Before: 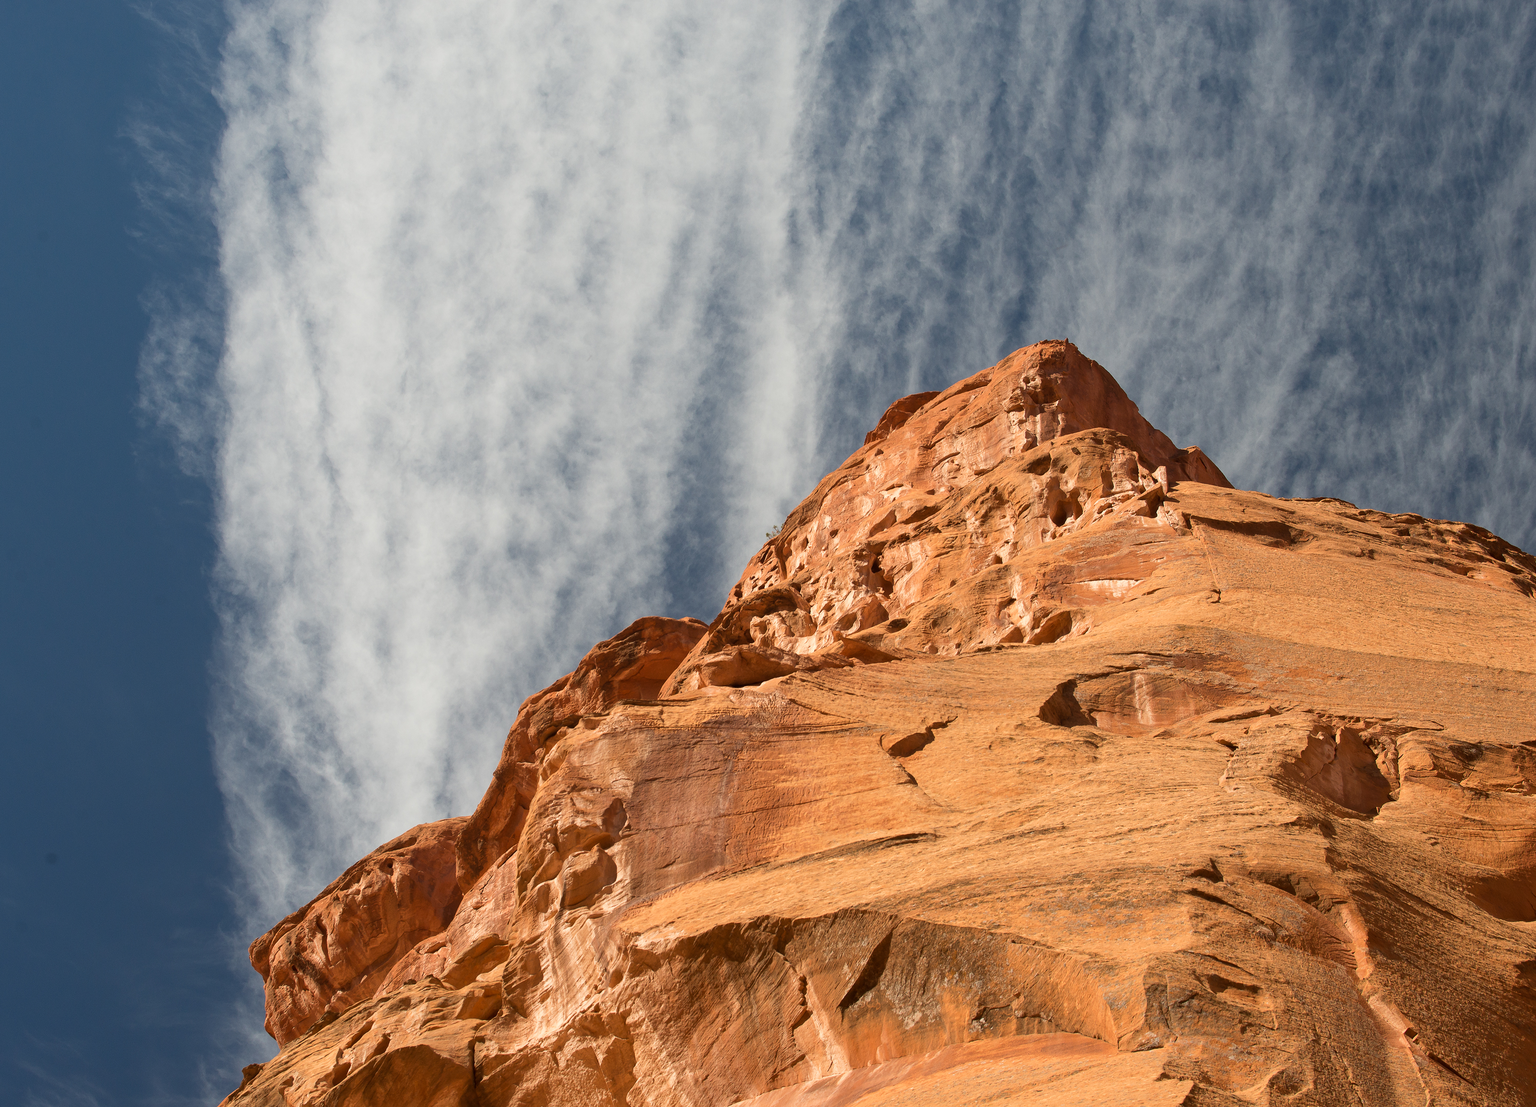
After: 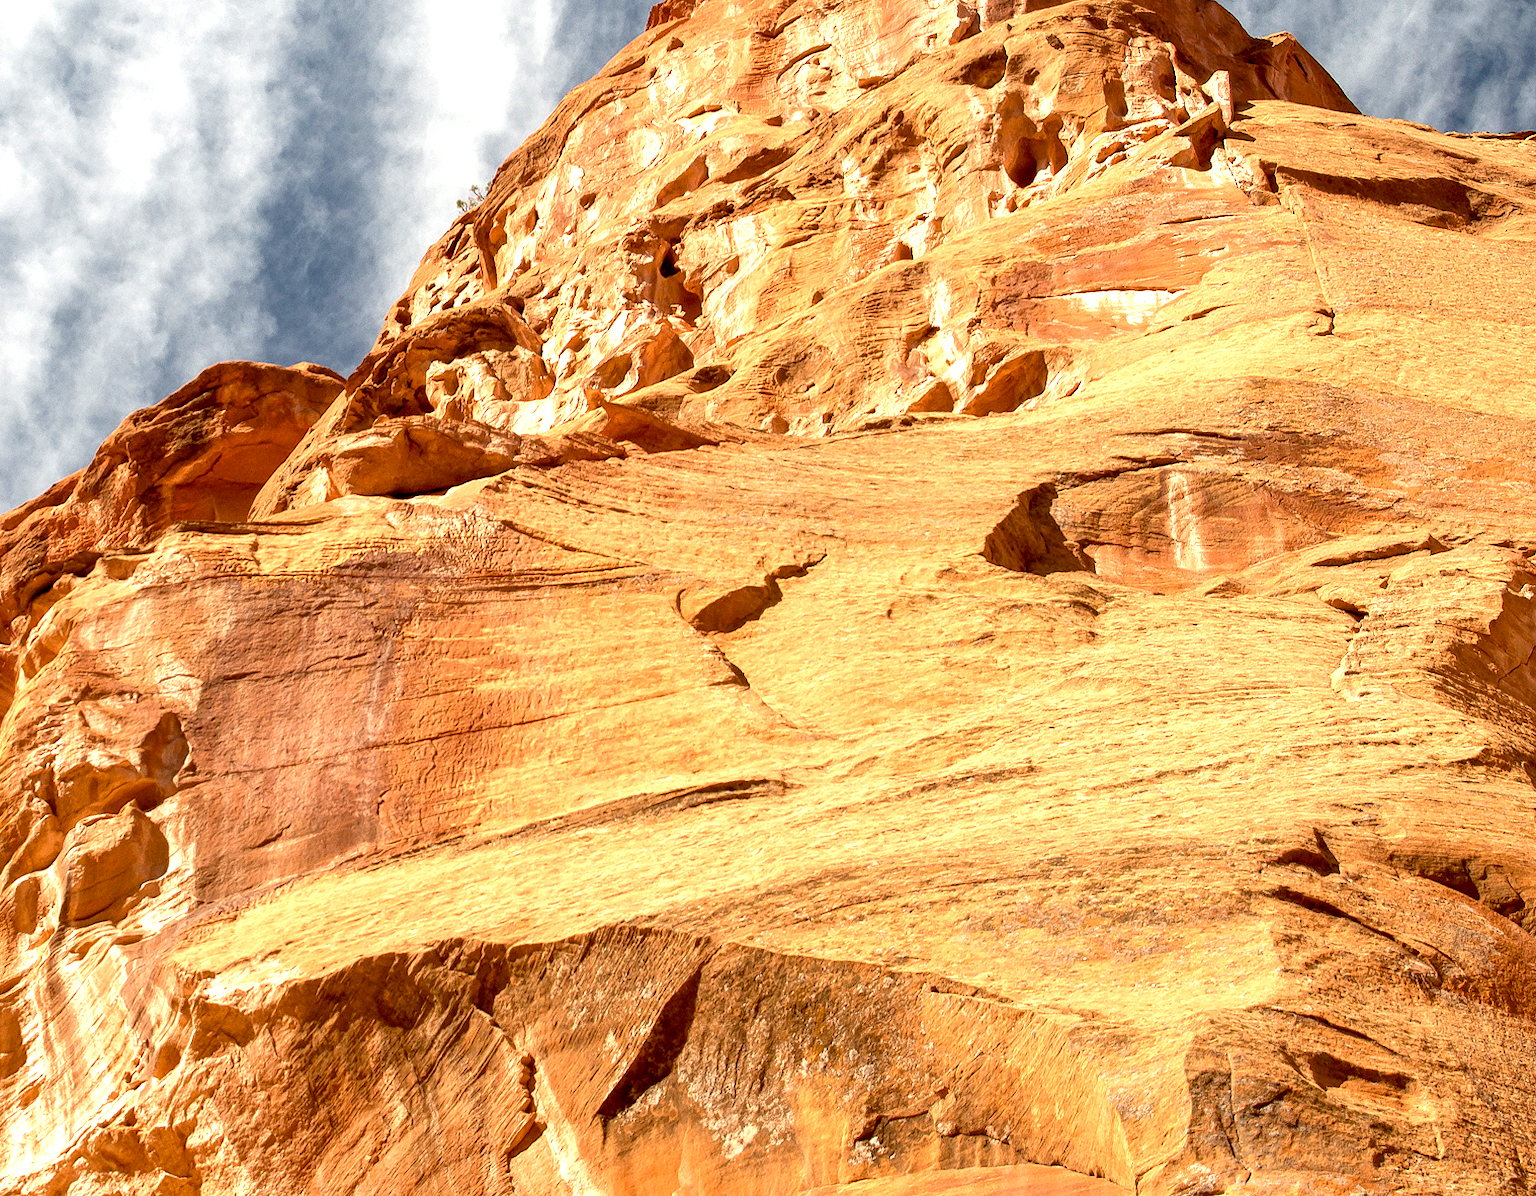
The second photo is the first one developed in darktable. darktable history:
exposure: black level correction 0.01, exposure 1 EV, compensate highlight preservation false
crop: left 34.479%, top 38.822%, right 13.718%, bottom 5.172%
local contrast: on, module defaults
